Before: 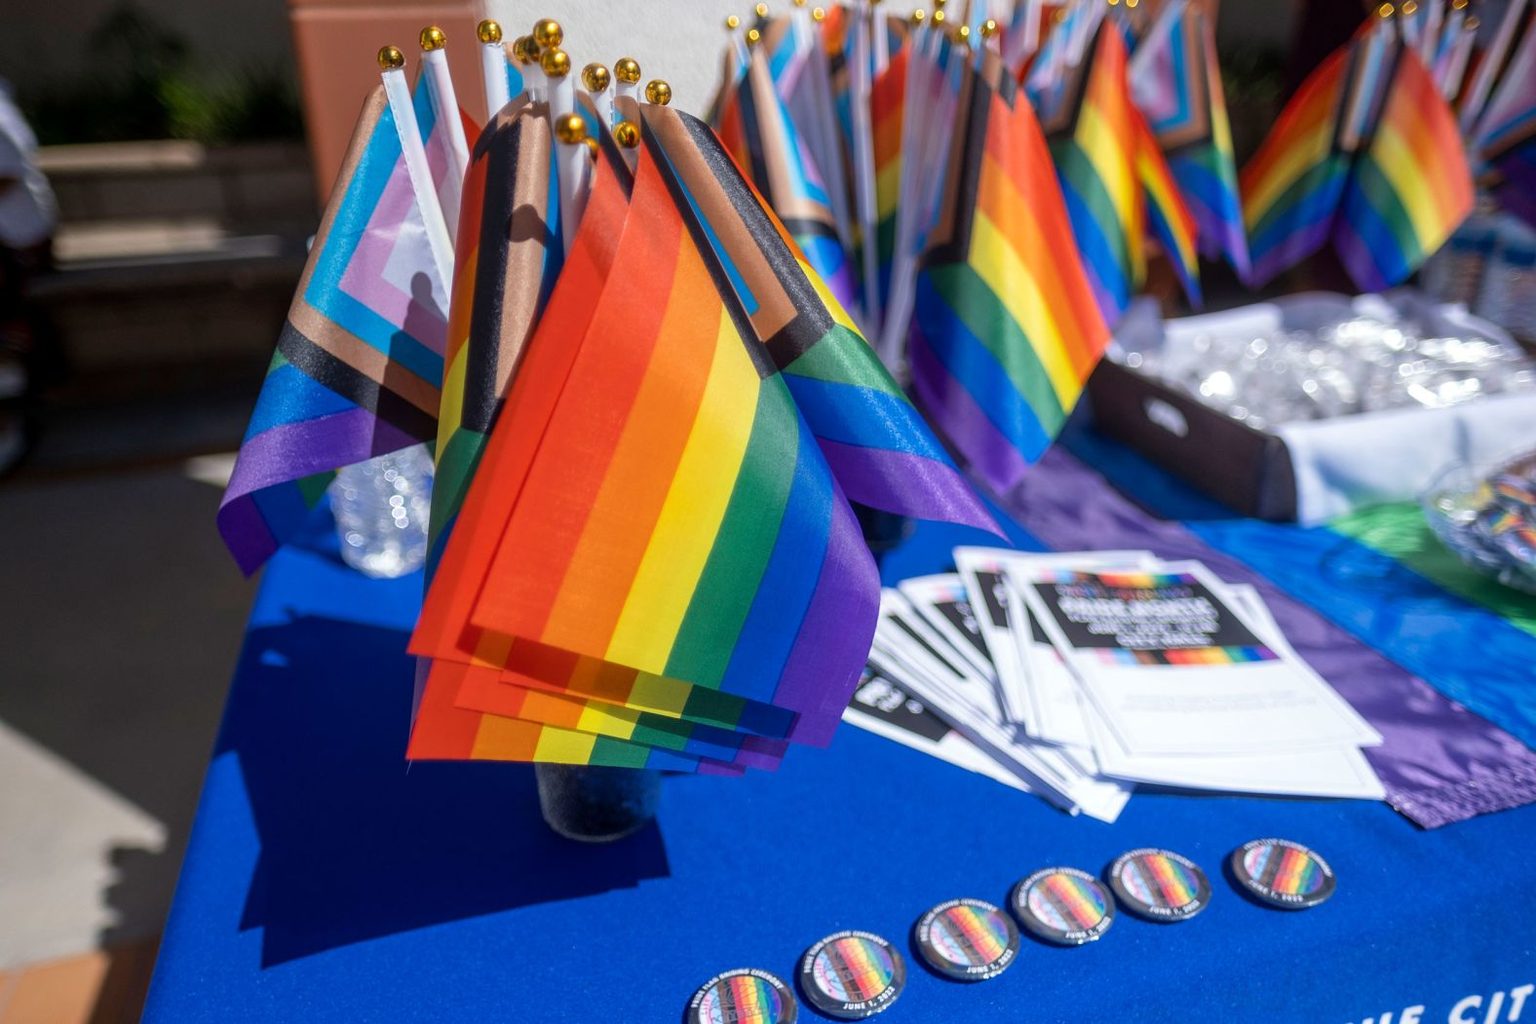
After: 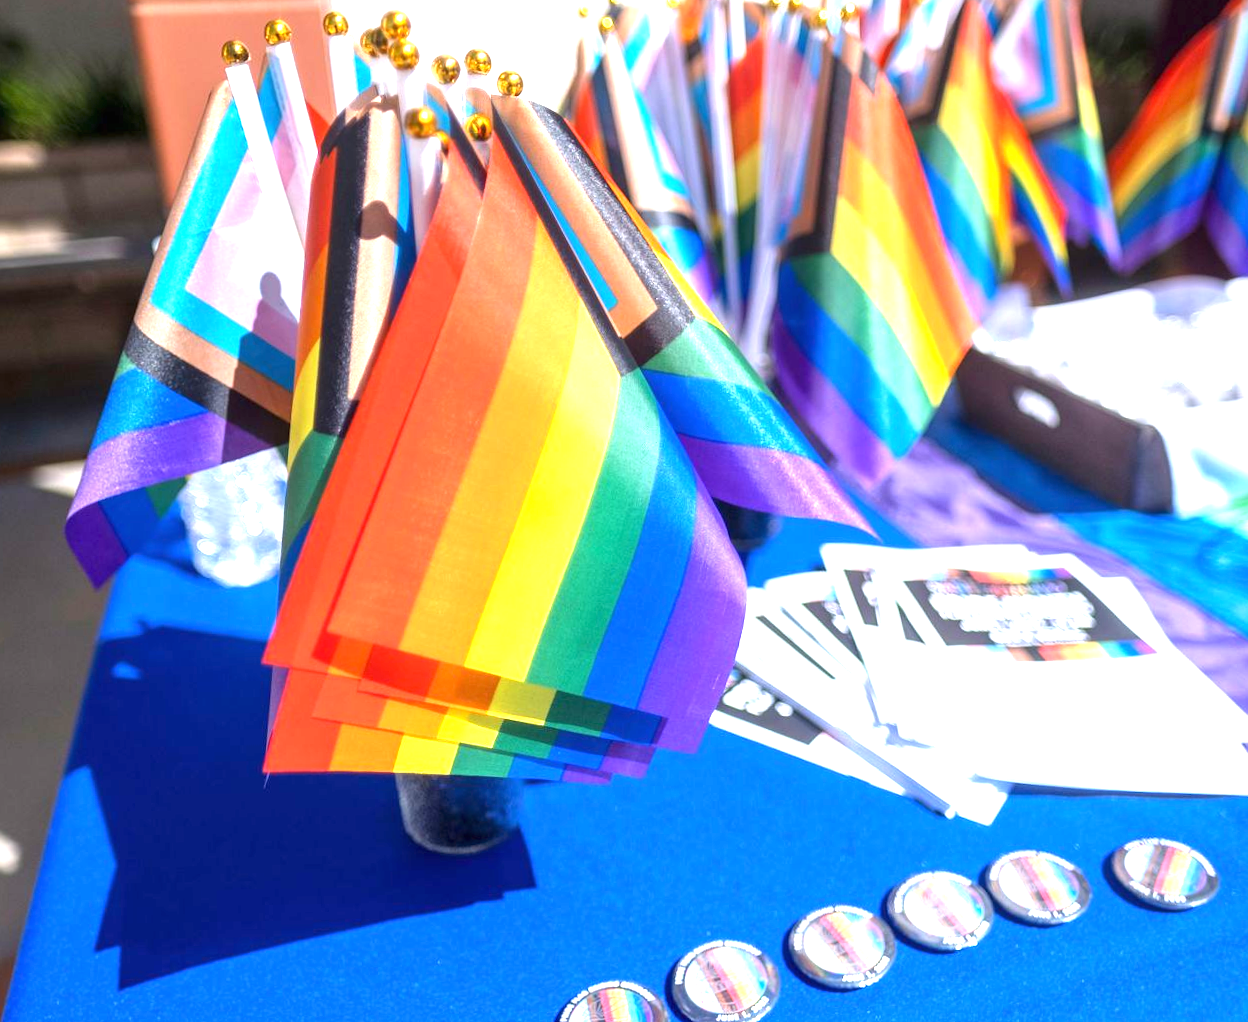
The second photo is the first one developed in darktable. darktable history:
rotate and perspective: rotation -1°, crop left 0.011, crop right 0.989, crop top 0.025, crop bottom 0.975
crop and rotate: left 9.597%, right 10.195%
exposure: black level correction 0, exposure 1.75 EV, compensate exposure bias true, compensate highlight preservation false
